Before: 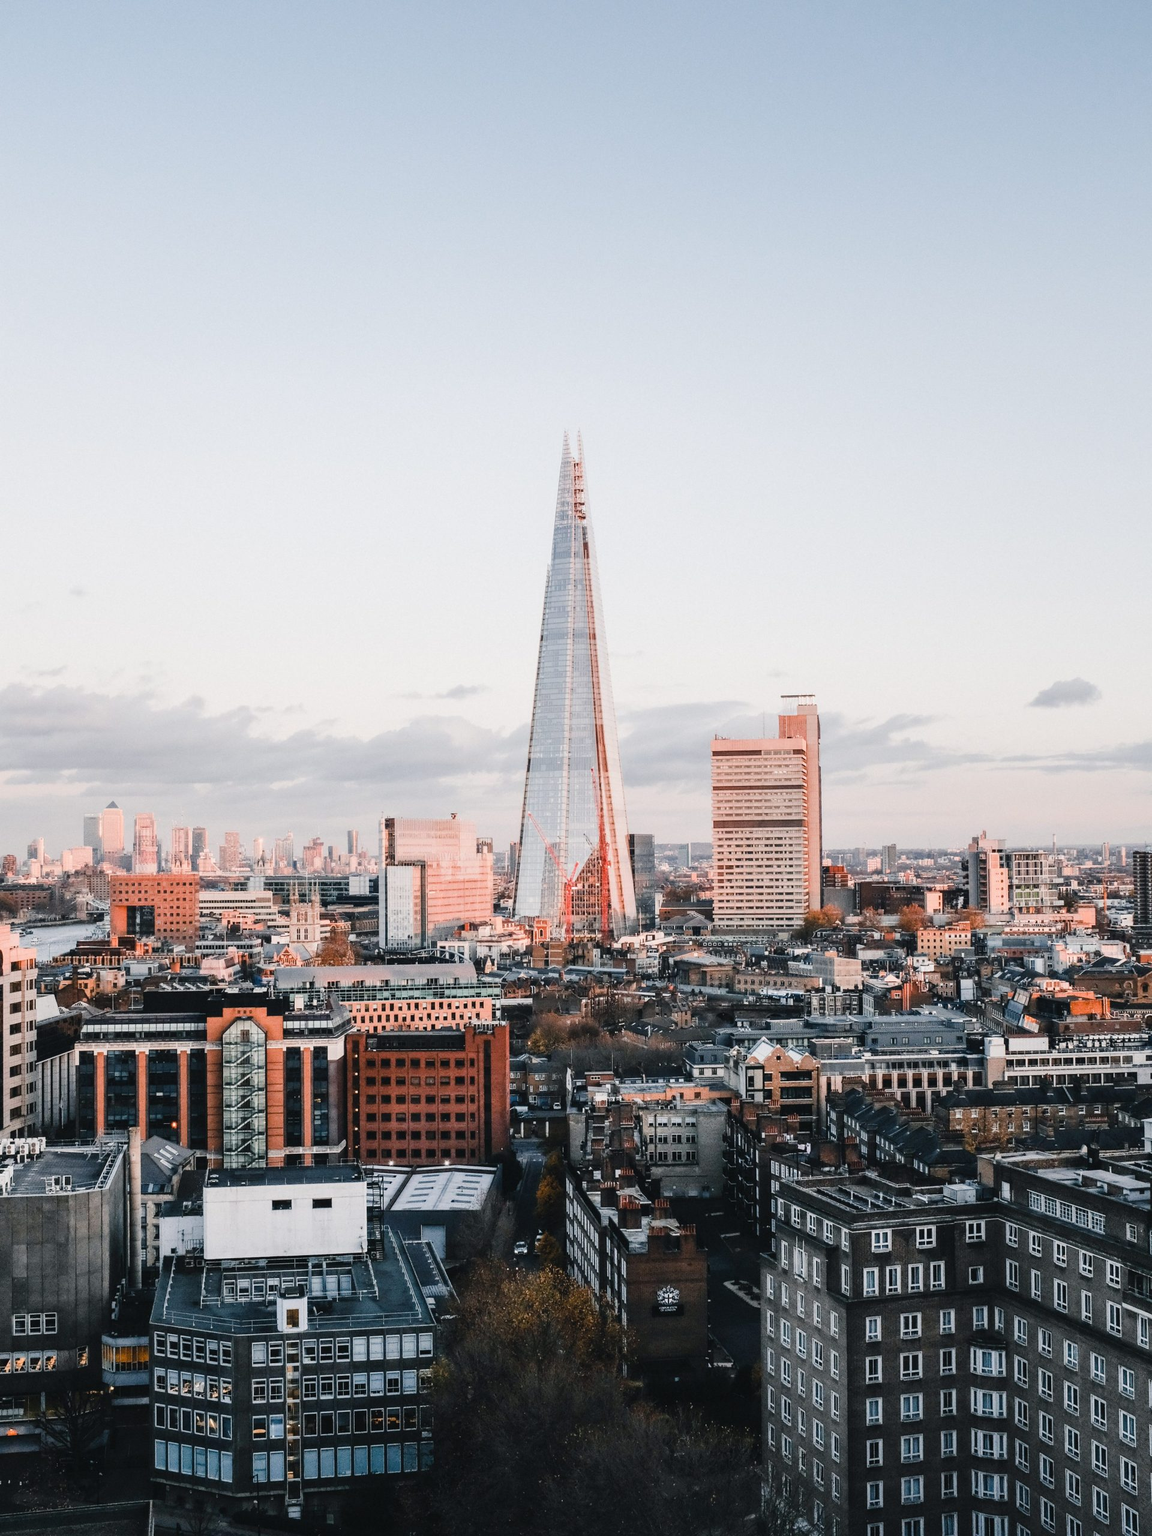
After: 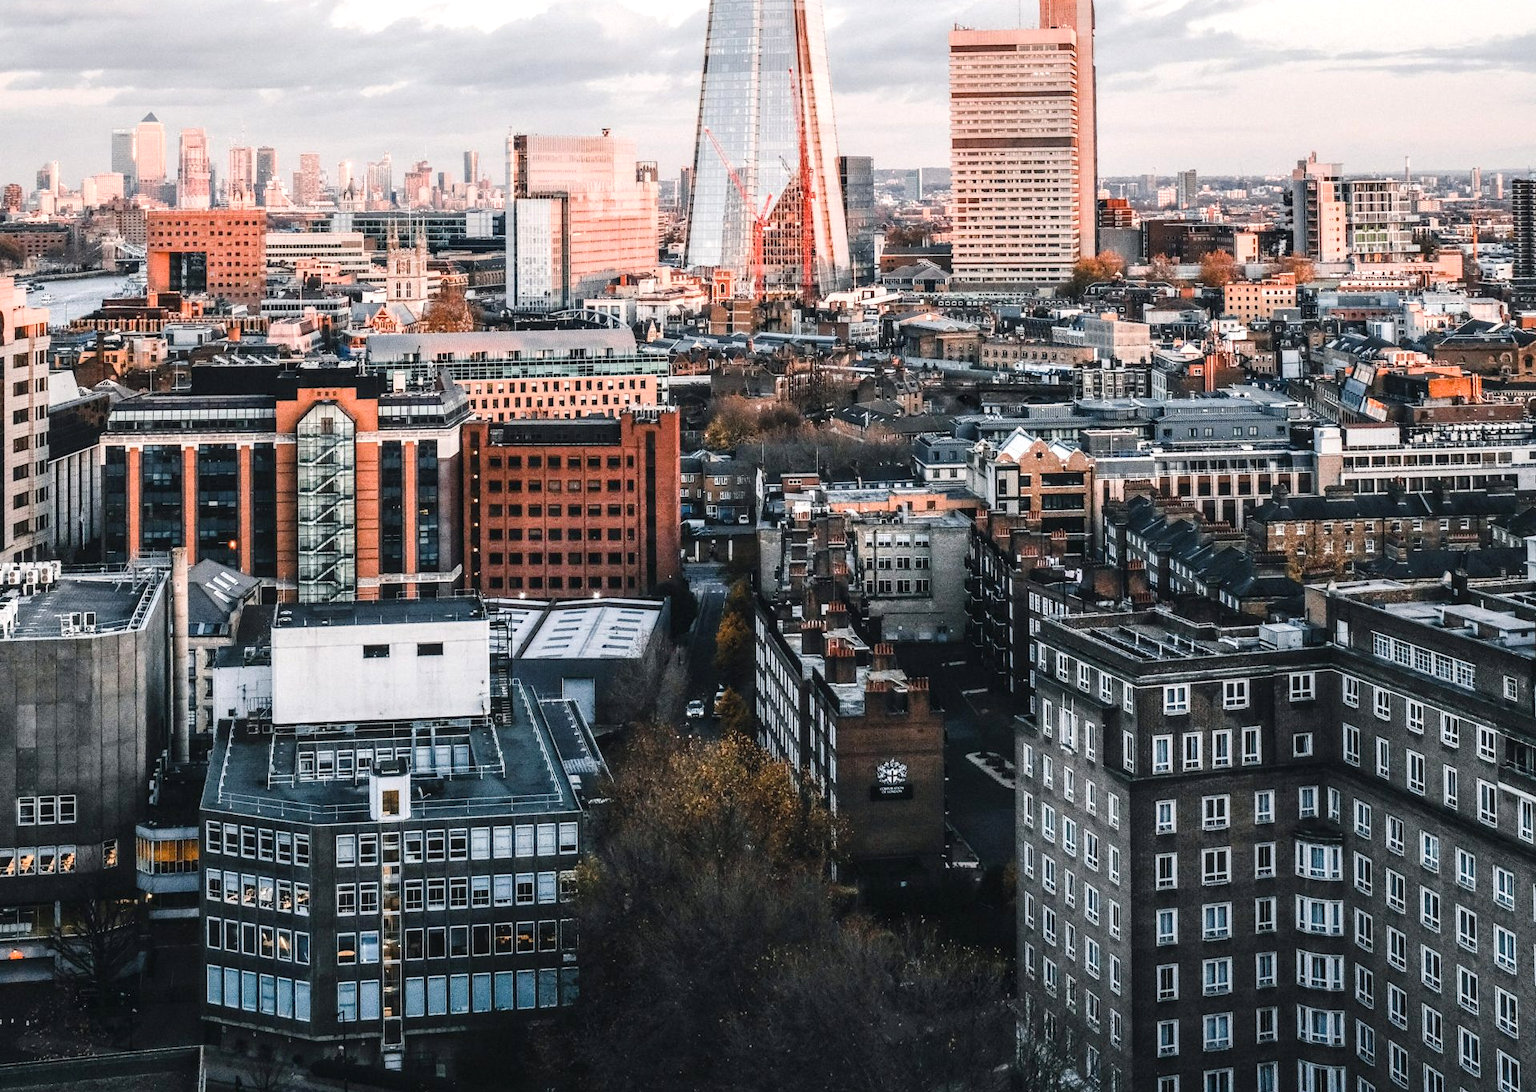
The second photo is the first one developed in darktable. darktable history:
exposure: exposure 0.361 EV, compensate highlight preservation false
crop and rotate: top 46.68%, right 0.086%
local contrast: on, module defaults
